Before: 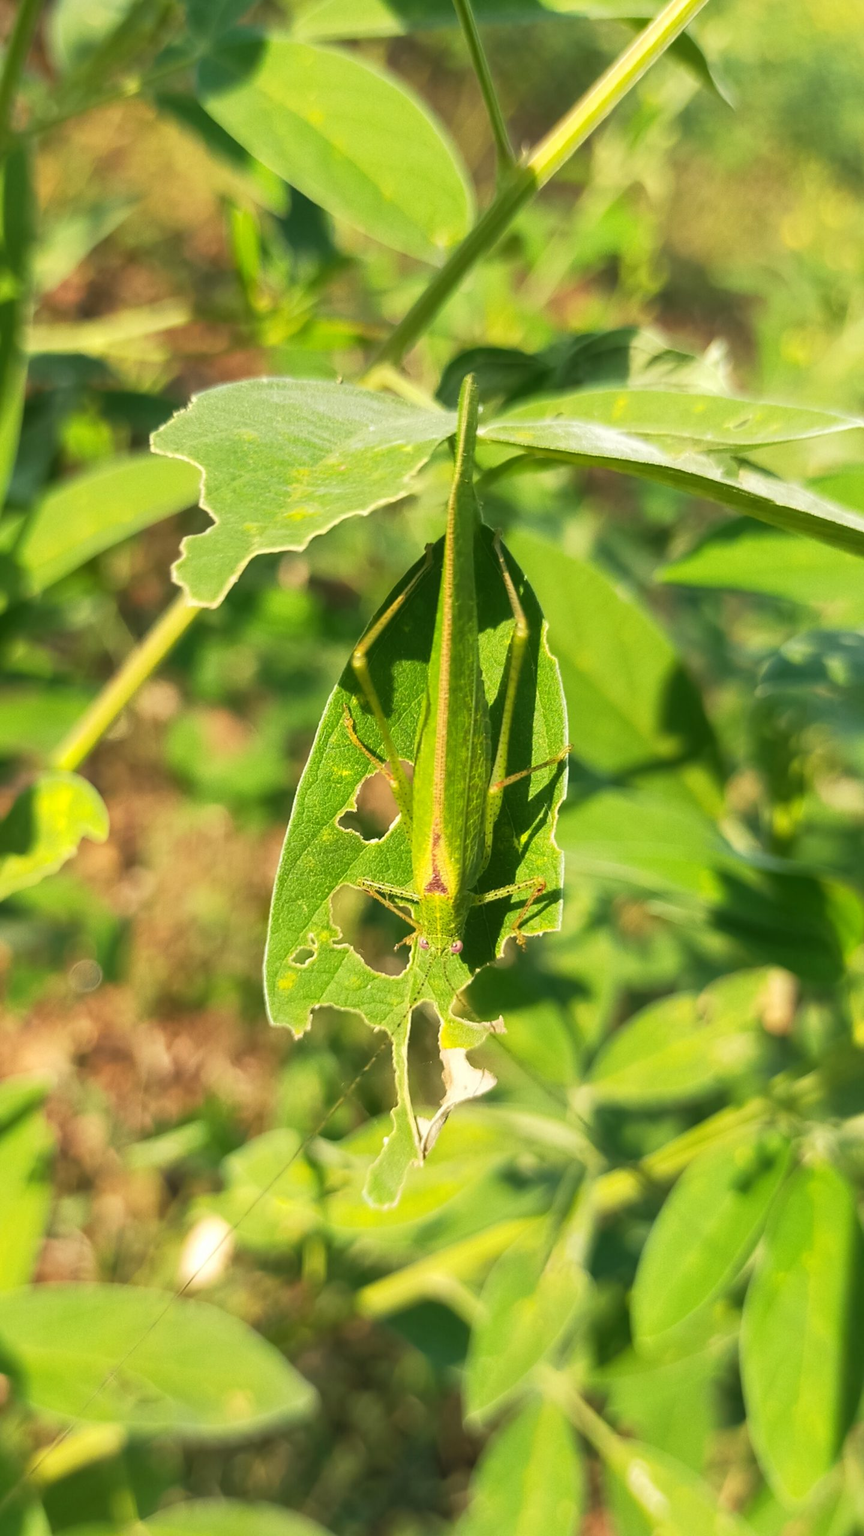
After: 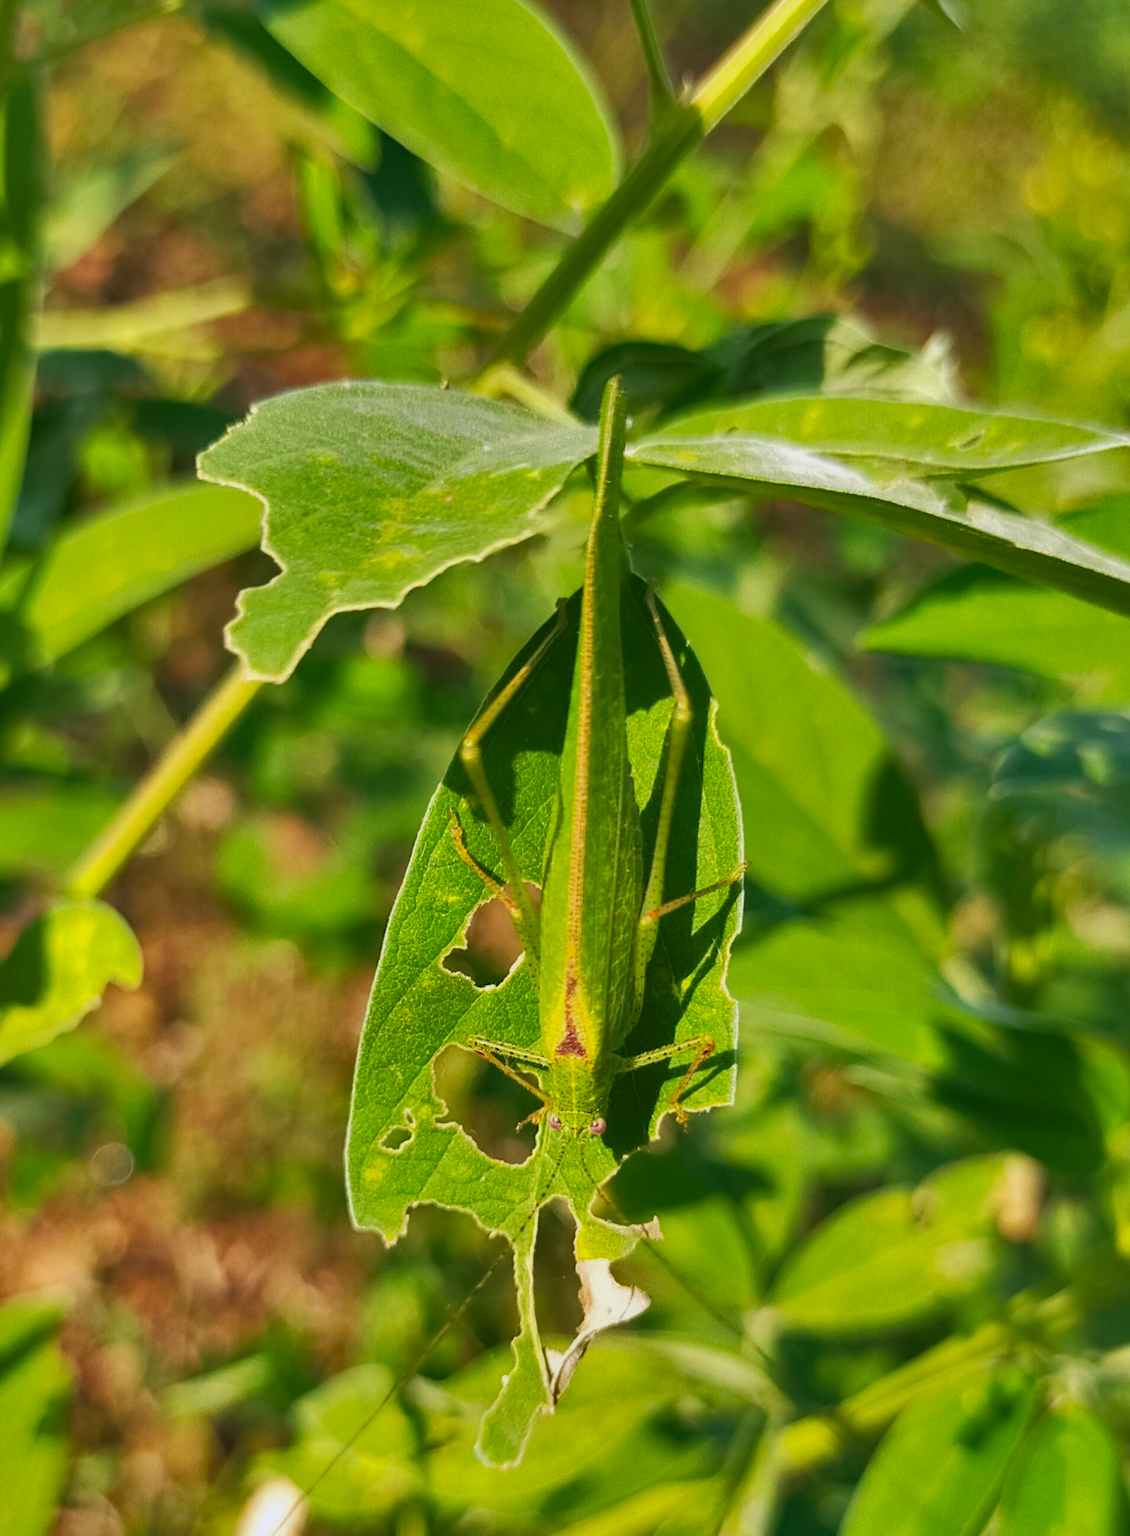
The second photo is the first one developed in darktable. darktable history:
haze removal: compatibility mode true, adaptive false
shadows and highlights: shadows 82.24, white point adjustment -8.94, highlights -61.48, soften with gaussian
crop: top 5.642%, bottom 17.949%
